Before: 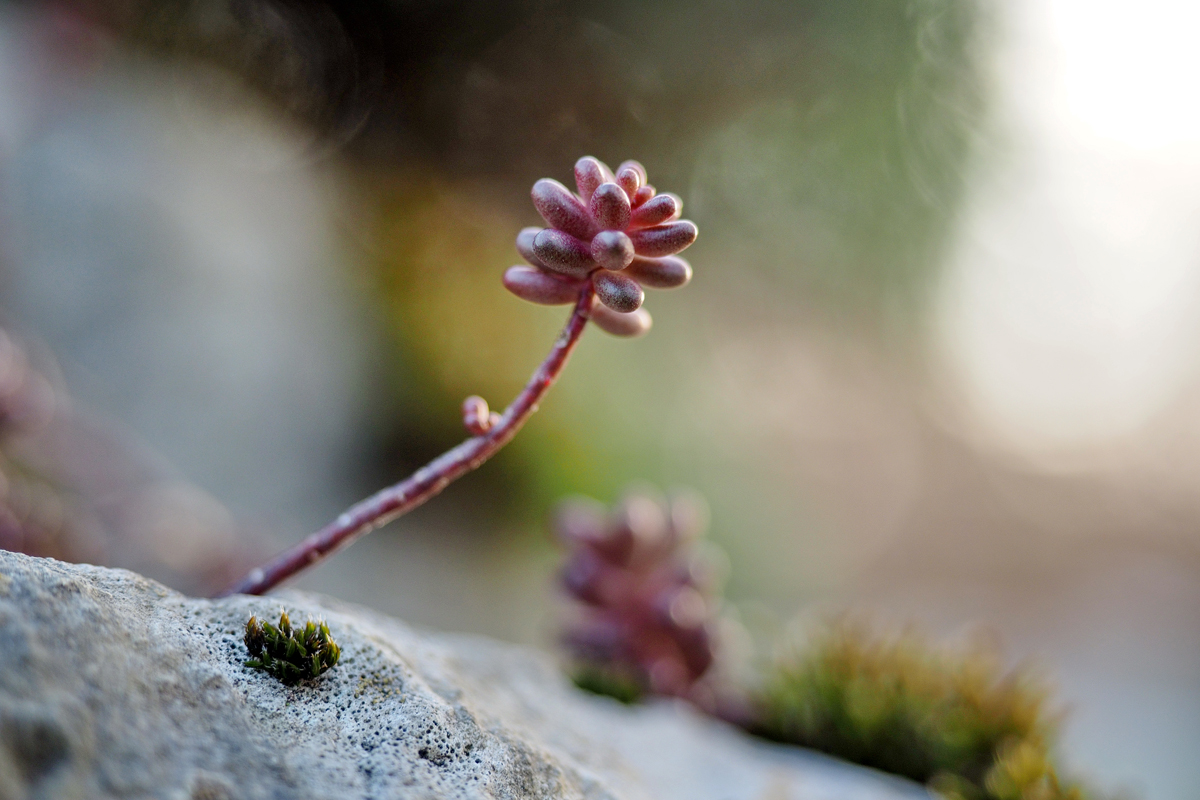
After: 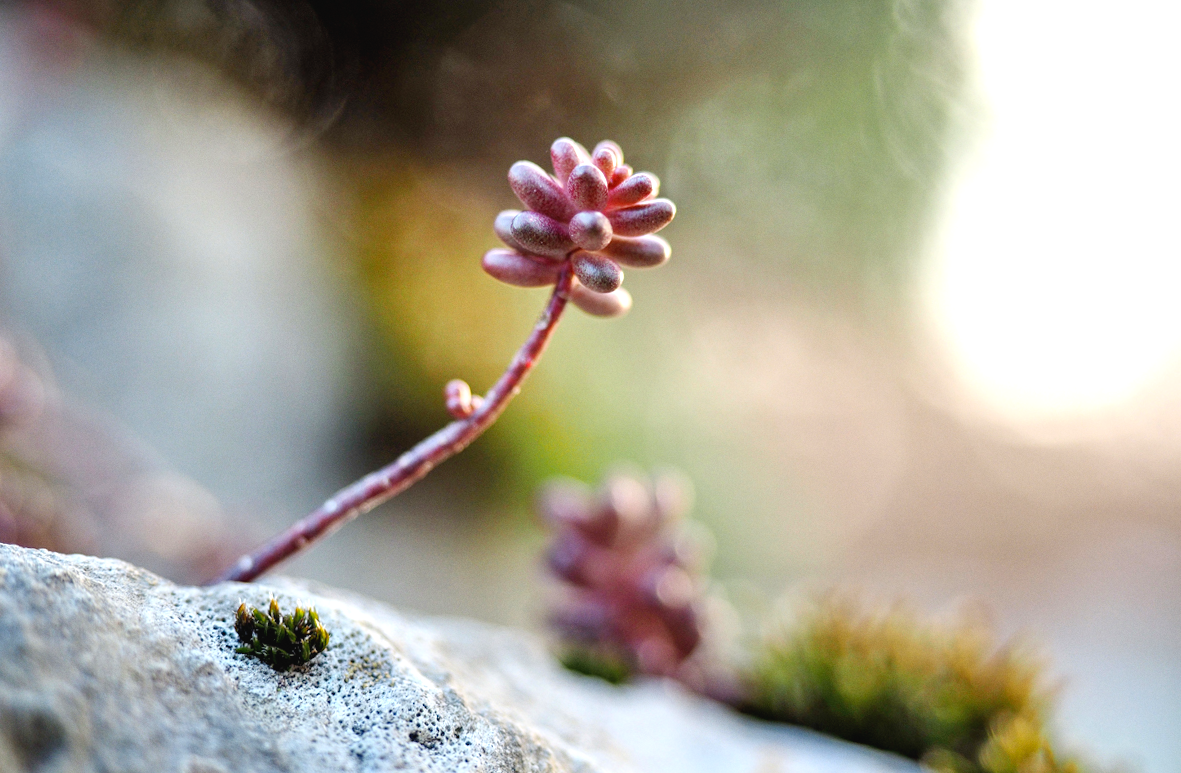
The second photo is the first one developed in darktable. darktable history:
grain: coarseness 0.09 ISO, strength 10%
rotate and perspective: rotation -1.32°, lens shift (horizontal) -0.031, crop left 0.015, crop right 0.985, crop top 0.047, crop bottom 0.982
exposure: black level correction -0.002, exposure 0.708 EV, compensate exposure bias true, compensate highlight preservation false
